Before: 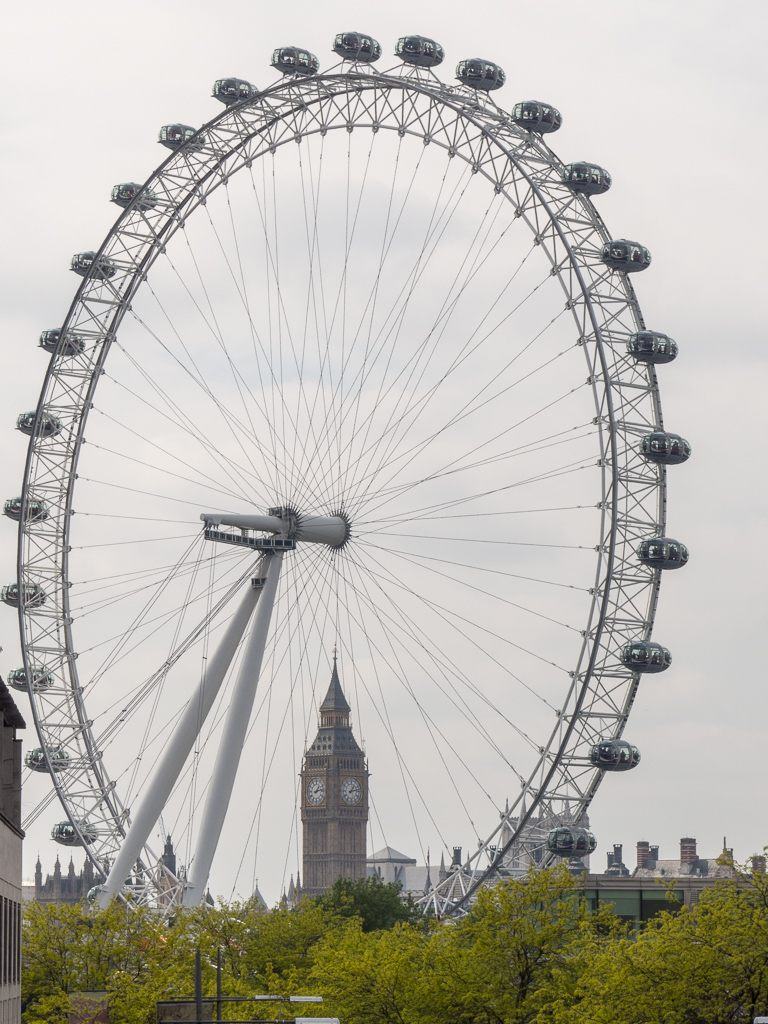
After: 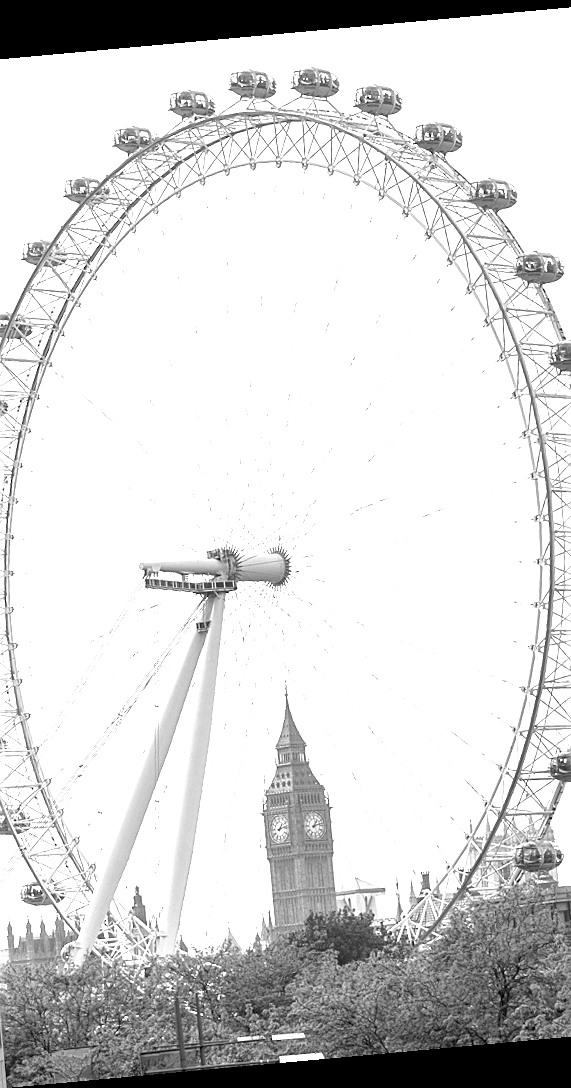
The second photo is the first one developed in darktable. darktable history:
crop and rotate: left 12.673%, right 20.66%
exposure: black level correction 0.001, exposure 1.735 EV, compensate highlight preservation false
sharpen: on, module defaults
color calibration: output gray [0.253, 0.26, 0.487, 0], gray › normalize channels true, illuminant same as pipeline (D50), adaptation XYZ, x 0.346, y 0.359, gamut compression 0
tone curve: curves: ch0 [(0, 0) (0.003, 0.003) (0.011, 0.011) (0.025, 0.025) (0.044, 0.044) (0.069, 0.069) (0.1, 0.099) (0.136, 0.135) (0.177, 0.176) (0.224, 0.223) (0.277, 0.275) (0.335, 0.333) (0.399, 0.396) (0.468, 0.465) (0.543, 0.541) (0.623, 0.622) (0.709, 0.708) (0.801, 0.8) (0.898, 0.897) (1, 1)], preserve colors none
rotate and perspective: rotation -5.2°, automatic cropping off
